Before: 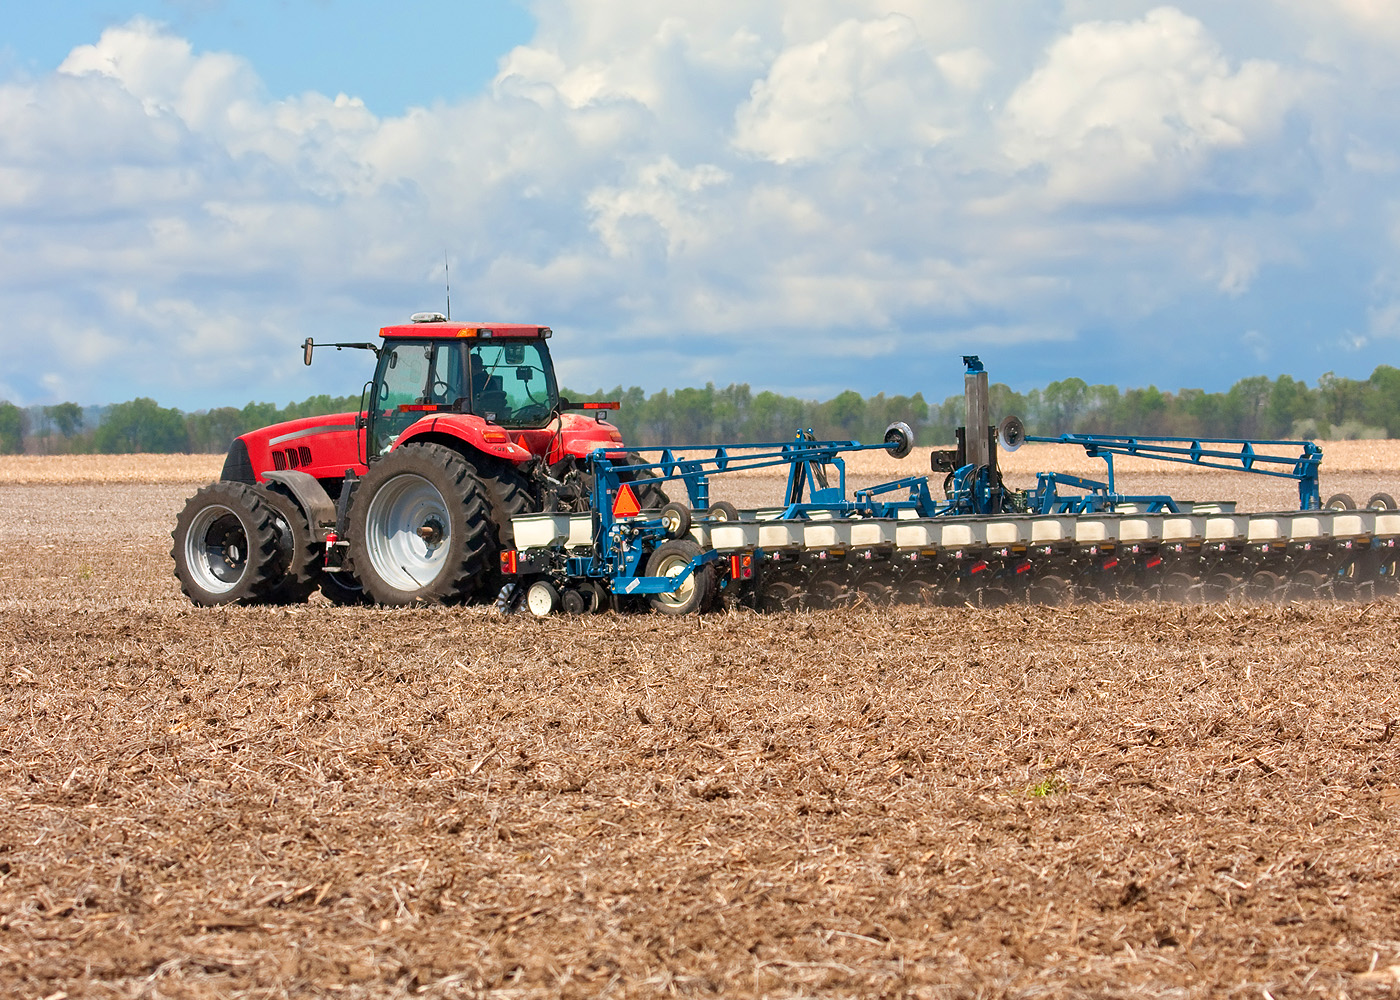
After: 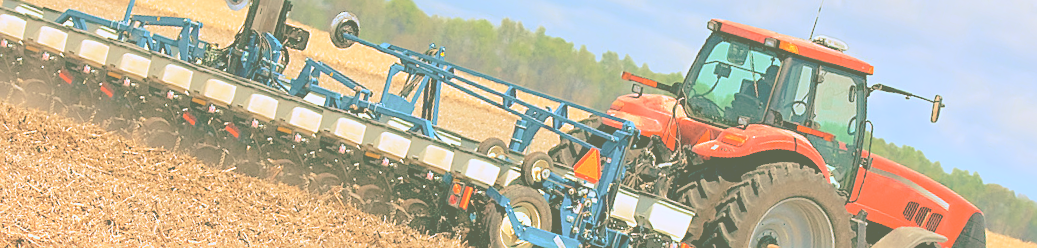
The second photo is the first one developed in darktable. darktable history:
white balance: red 0.984, blue 1.059
crop and rotate: angle 16.12°, top 30.835%, bottom 35.653%
tone equalizer: on, module defaults
sharpen: on, module defaults
contrast brightness saturation: brightness 1
rgb levels: mode RGB, independent channels, levels [[0, 0.5, 1], [0, 0.521, 1], [0, 0.536, 1]]
rgb curve: curves: ch0 [(0.123, 0.061) (0.995, 0.887)]; ch1 [(0.06, 0.116) (1, 0.906)]; ch2 [(0, 0) (0.824, 0.69) (1, 1)], mode RGB, independent channels, compensate middle gray true
